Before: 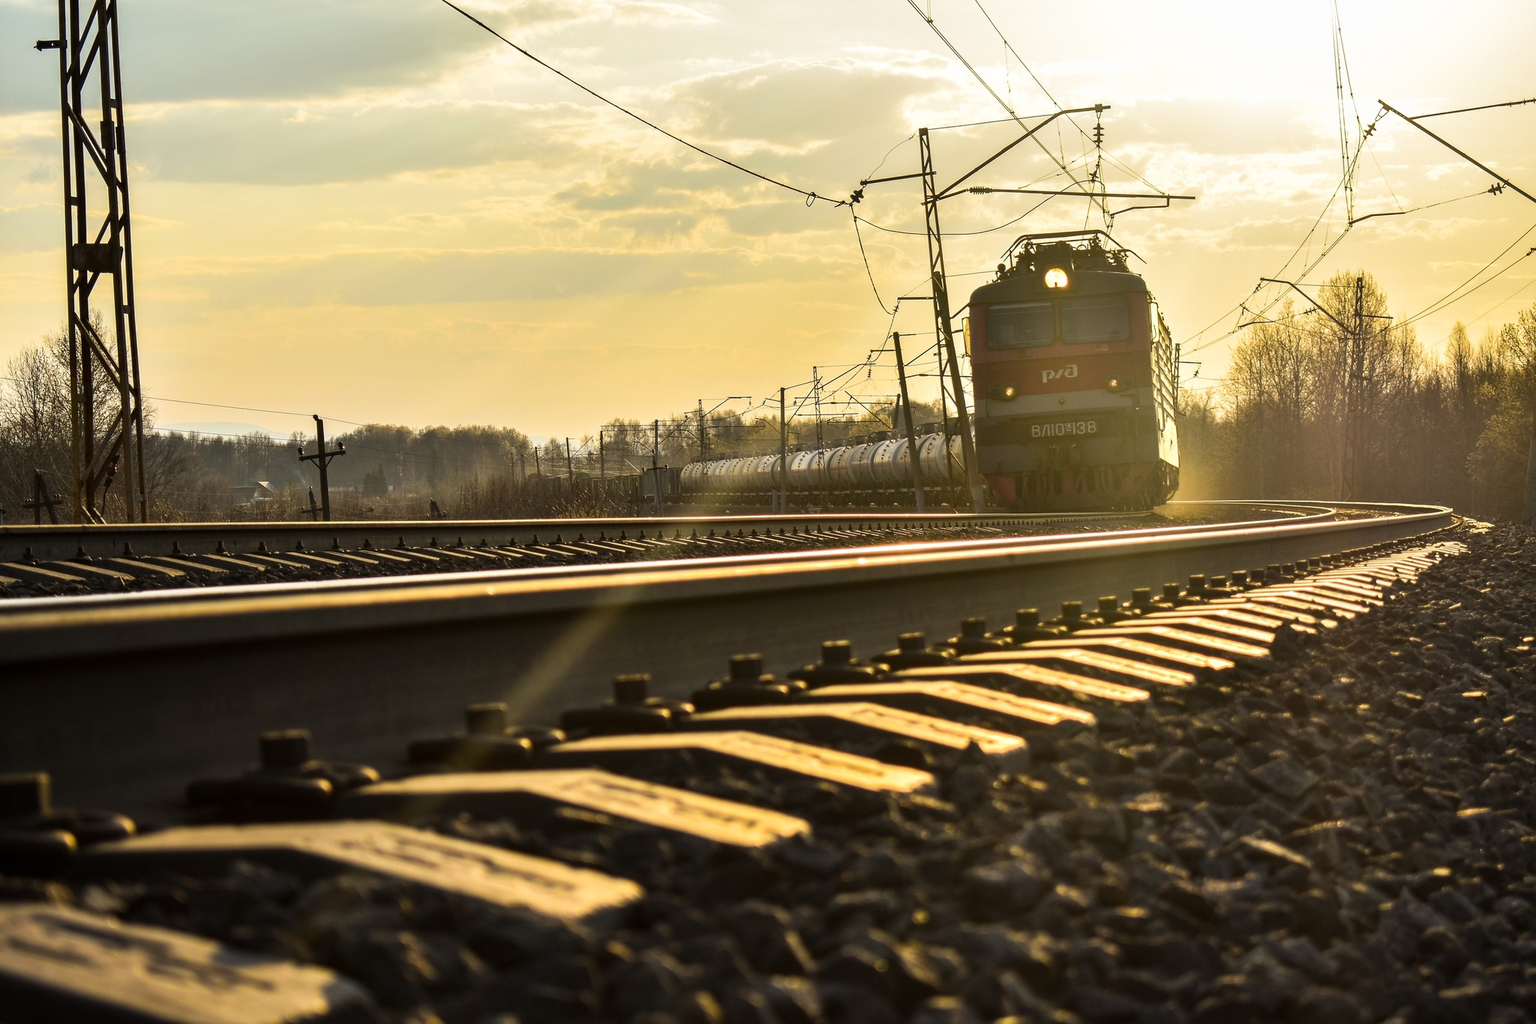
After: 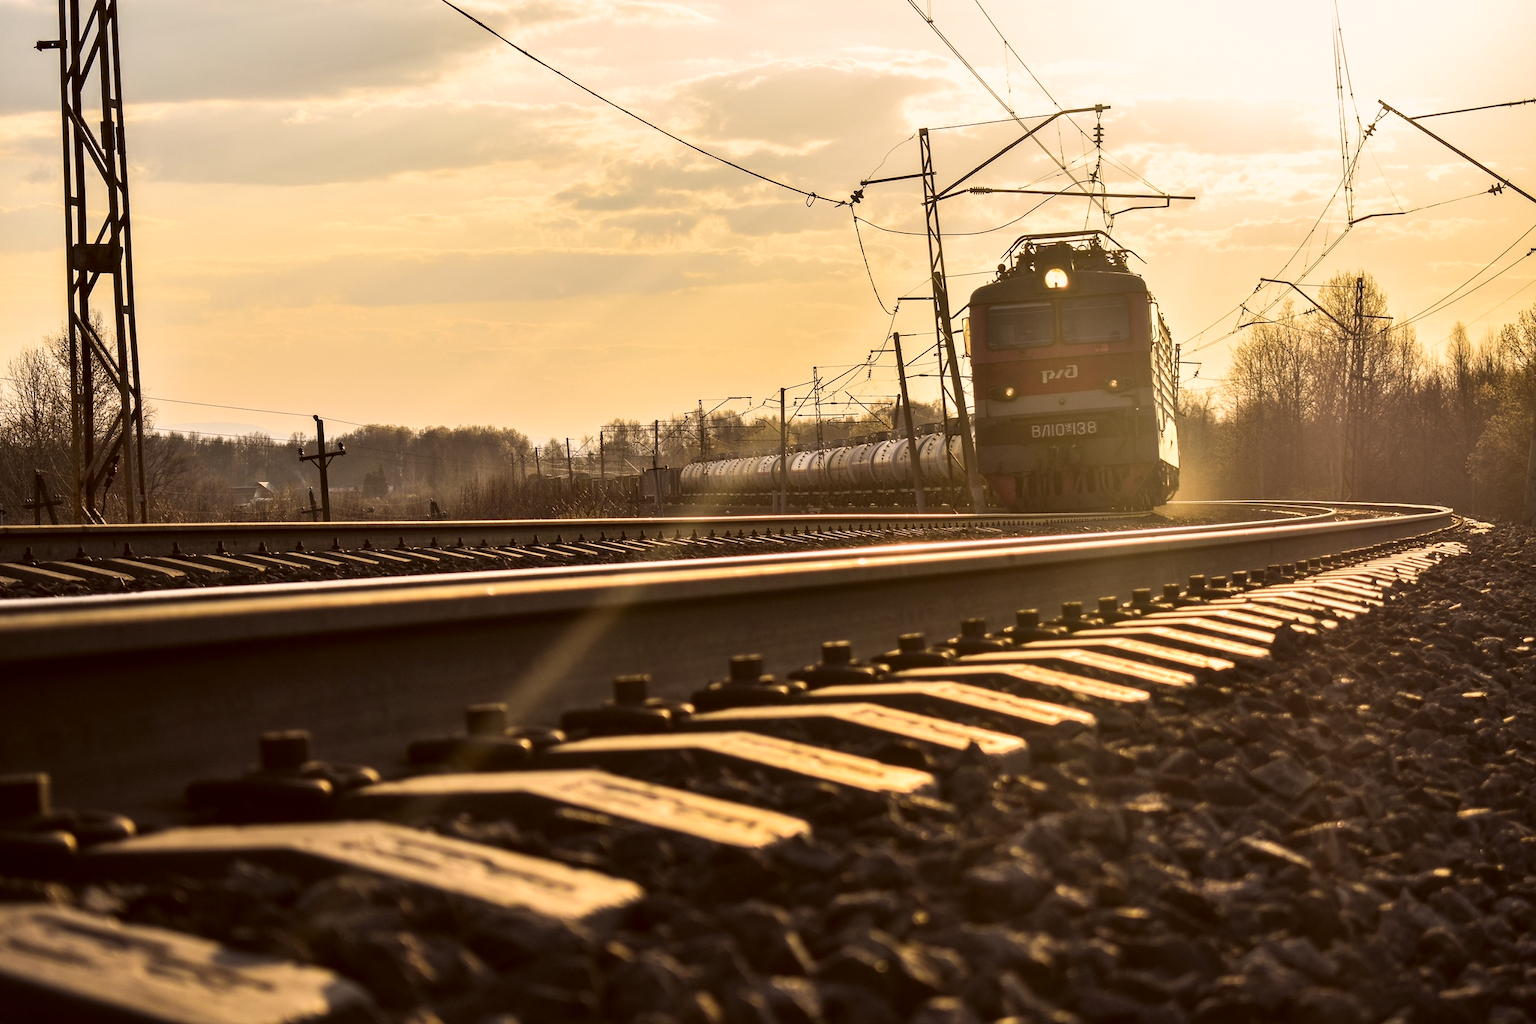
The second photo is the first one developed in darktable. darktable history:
color correction: highlights a* 10.24, highlights b* 9.7, shadows a* 8.62, shadows b* 8.01, saturation 0.767
